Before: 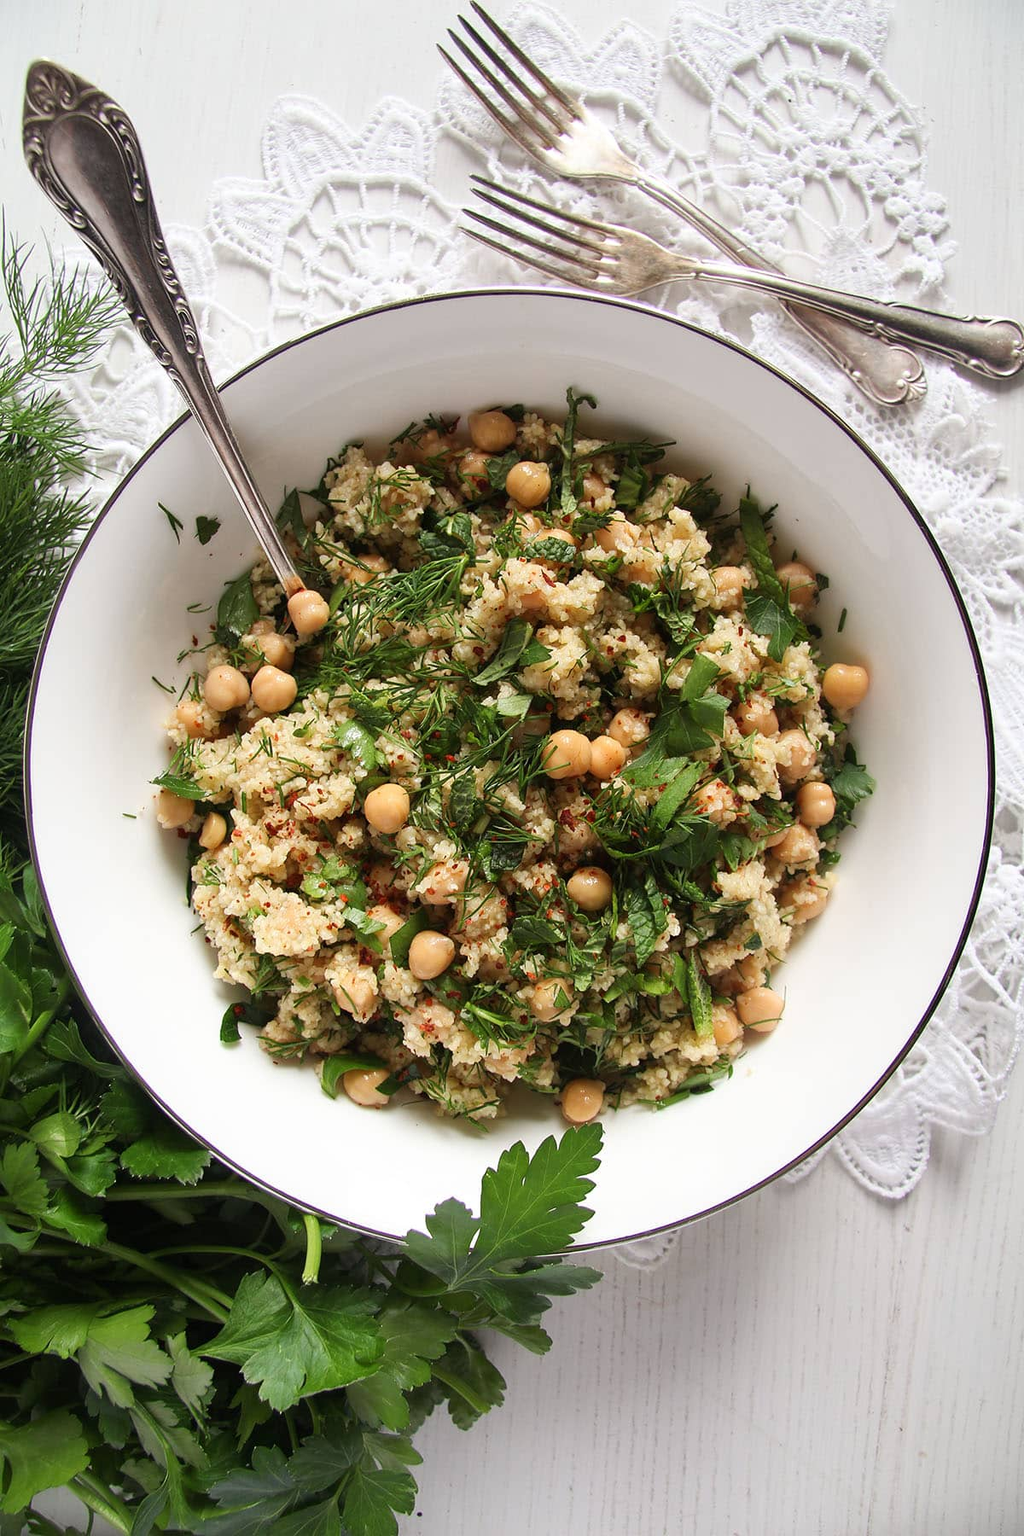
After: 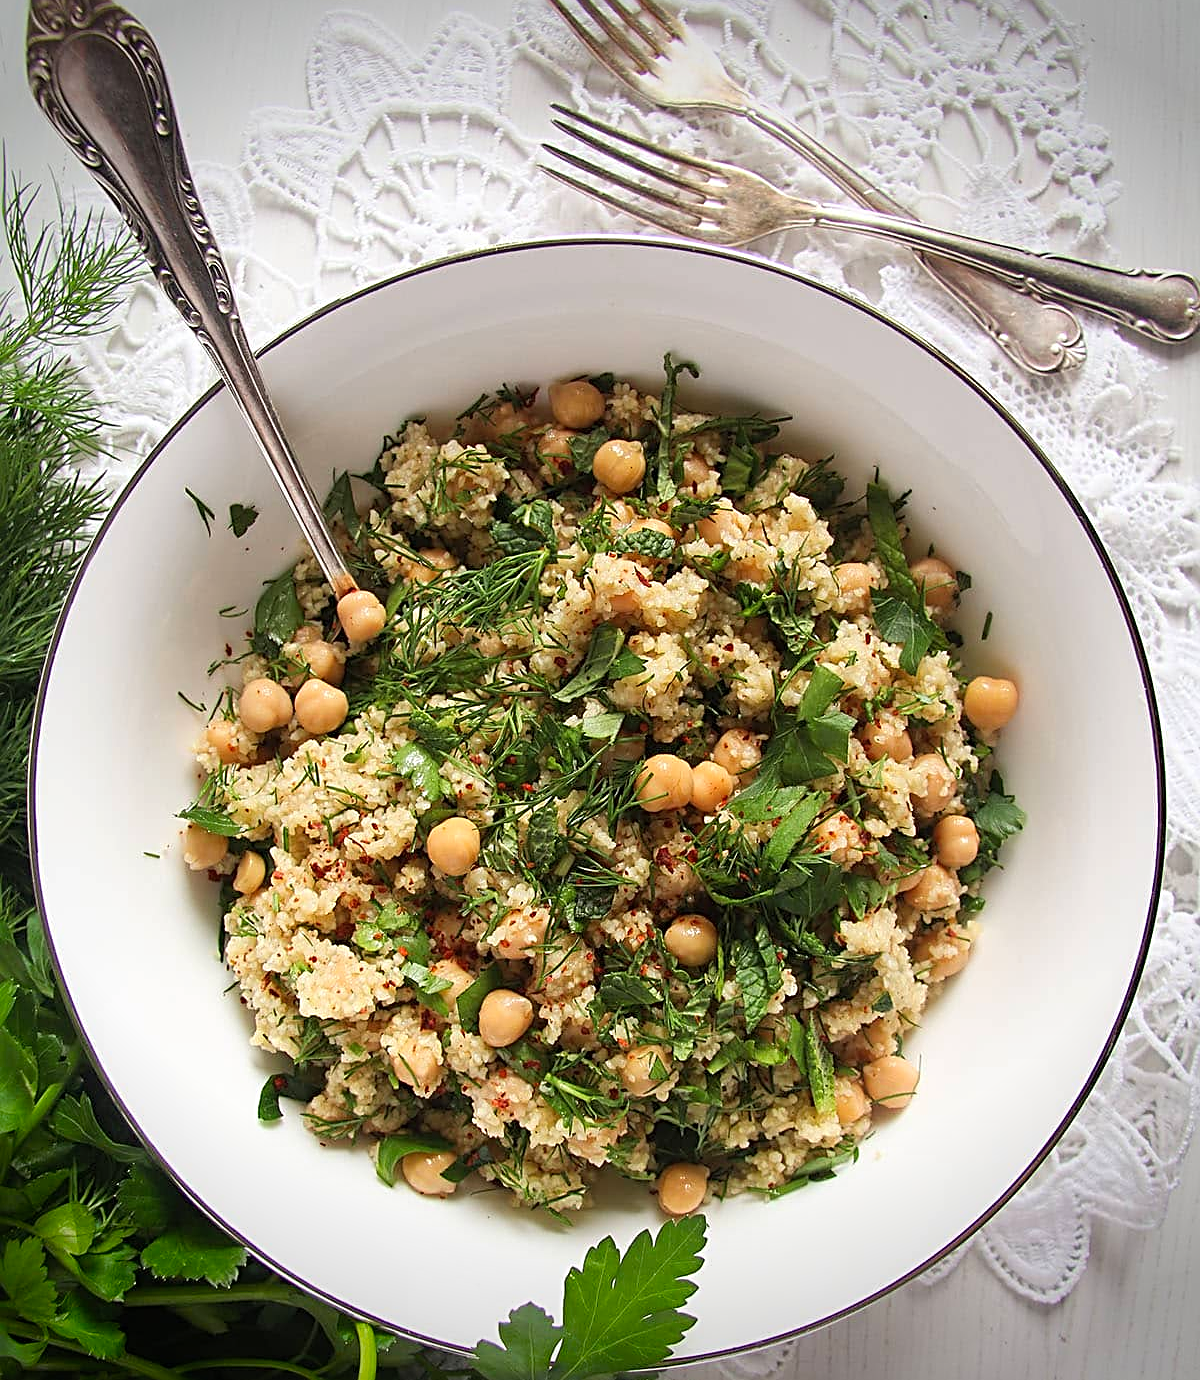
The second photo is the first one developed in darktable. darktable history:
vignetting: fall-off start 88.53%, fall-off radius 44.2%, saturation 0.376, width/height ratio 1.161
contrast brightness saturation: contrast 0.03, brightness 0.06, saturation 0.13
crop: top 5.667%, bottom 17.637%
sharpen: radius 2.531, amount 0.628
white balance: red 1, blue 1
